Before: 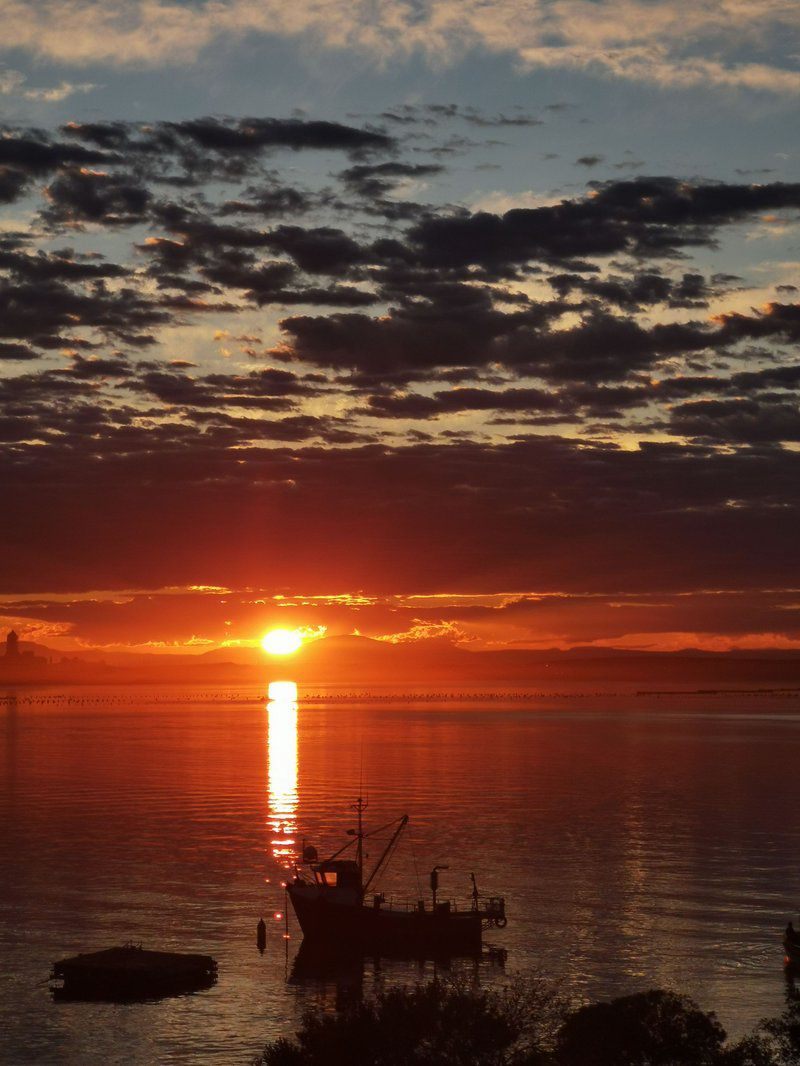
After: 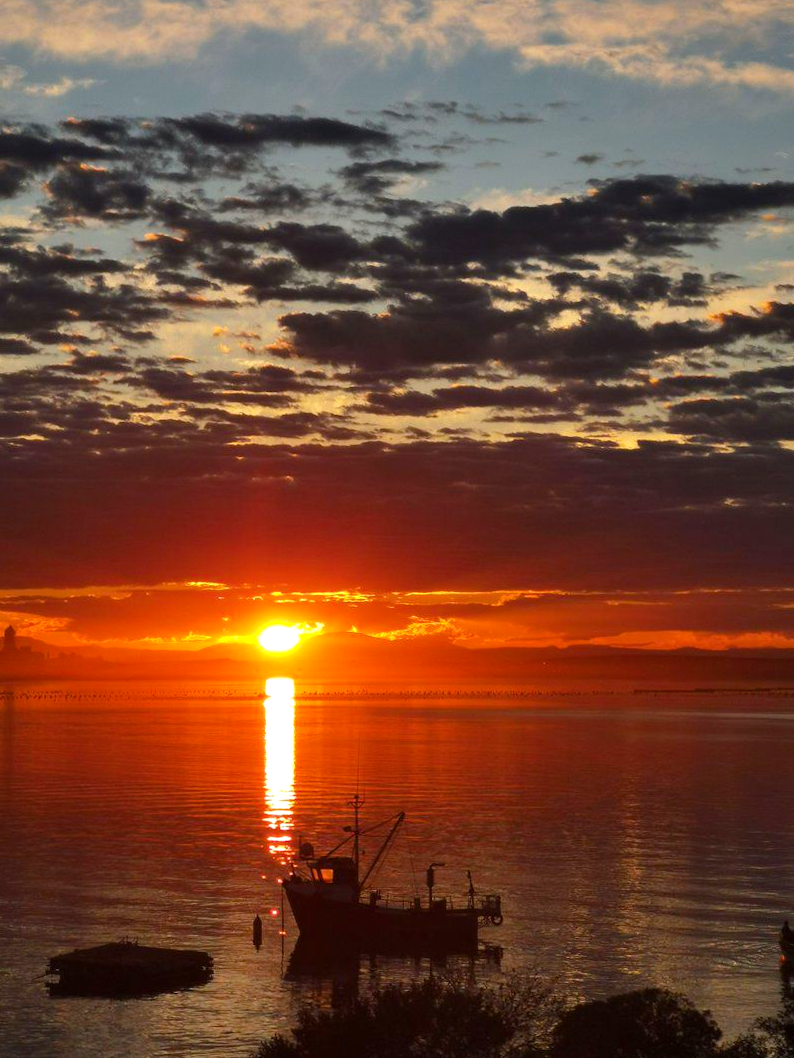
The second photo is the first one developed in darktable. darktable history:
crop and rotate: angle -0.287°
color balance rgb: shadows lift › chroma 0.778%, shadows lift › hue 114.9°, perceptual saturation grading › global saturation 10.469%, perceptual brilliance grading › global brilliance 10.623%, perceptual brilliance grading › shadows 15.388%
